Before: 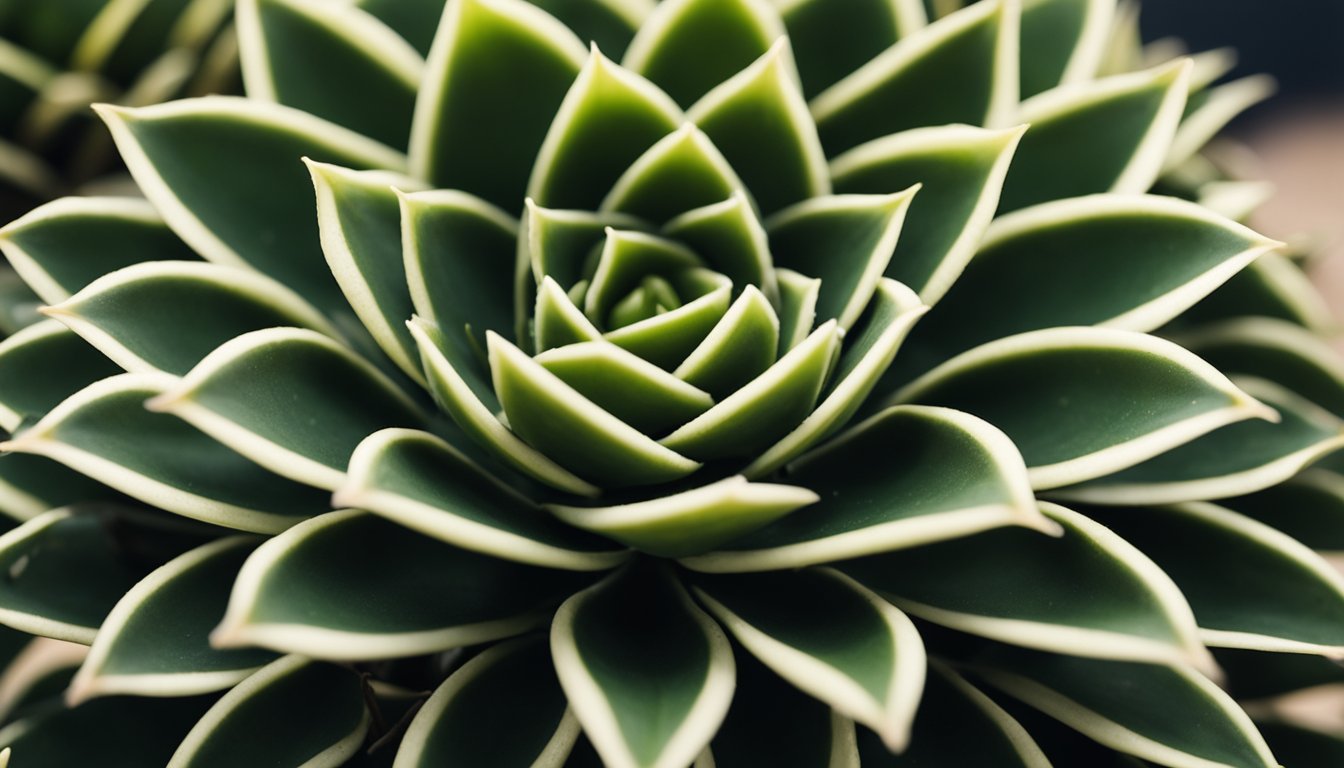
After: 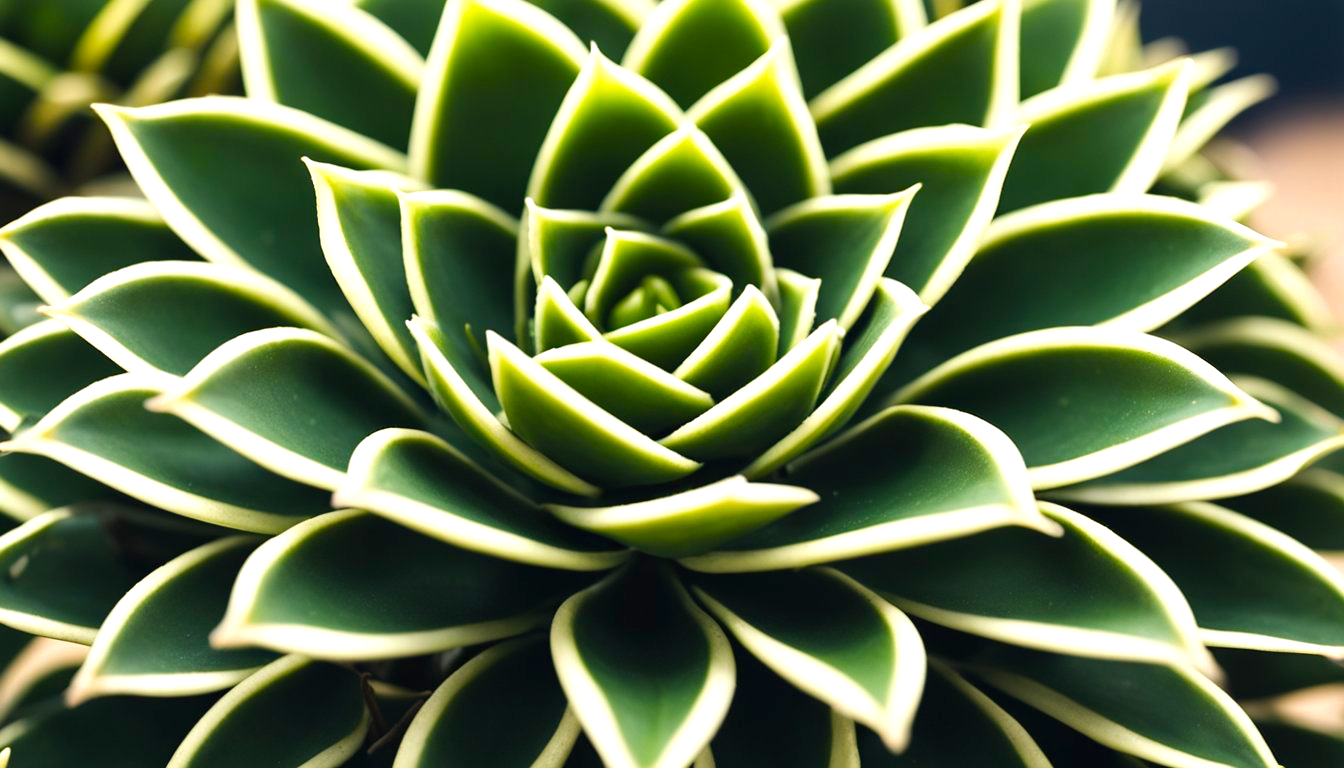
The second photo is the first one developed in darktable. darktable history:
exposure: exposure 0.6 EV, compensate highlight preservation false
velvia: strength 32%, mid-tones bias 0.2
